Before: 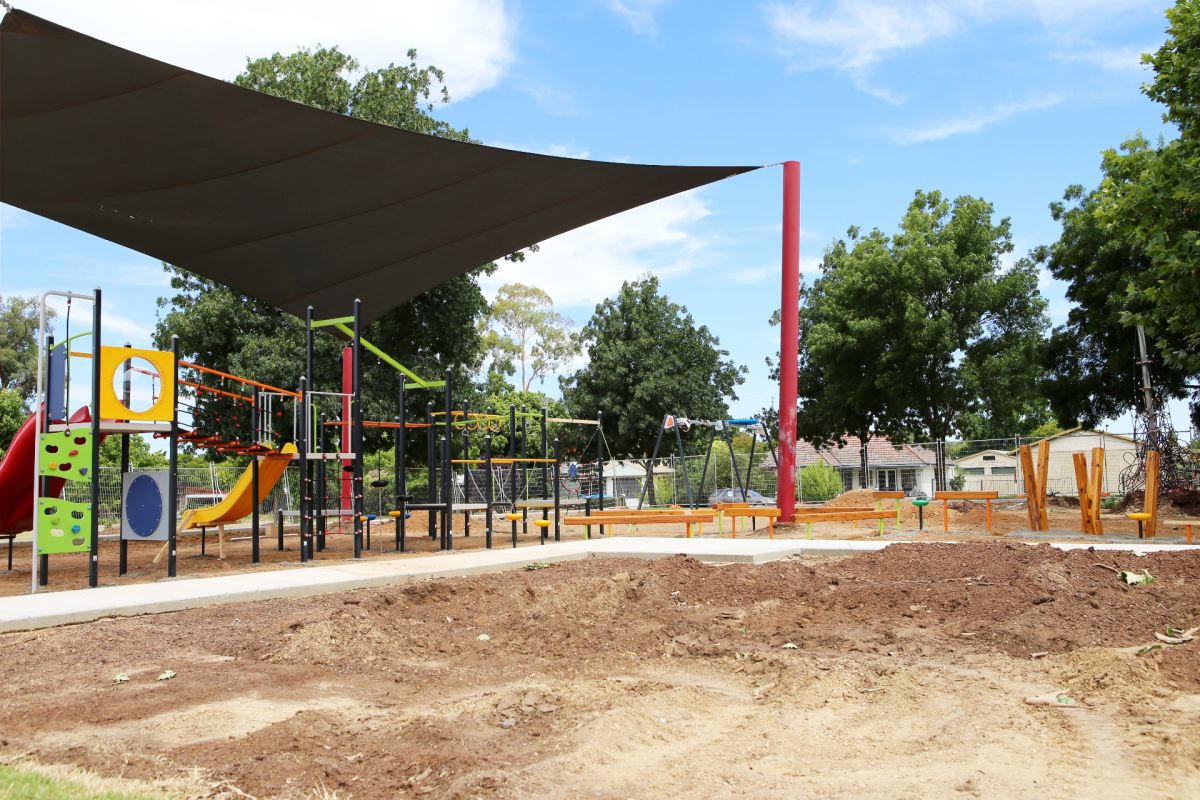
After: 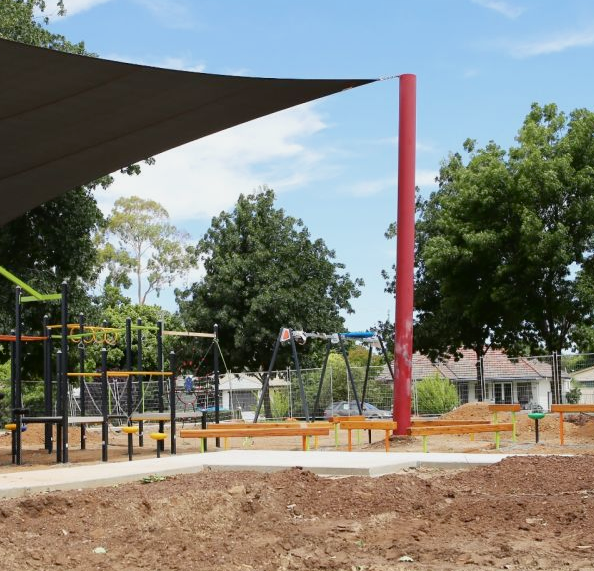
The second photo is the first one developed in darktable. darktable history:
crop: left 32.075%, top 10.976%, right 18.355%, bottom 17.596%
contrast brightness saturation: contrast -0.08, brightness -0.04, saturation -0.11
exposure: black level correction 0.005, exposure 0.001 EV, compensate highlight preservation false
